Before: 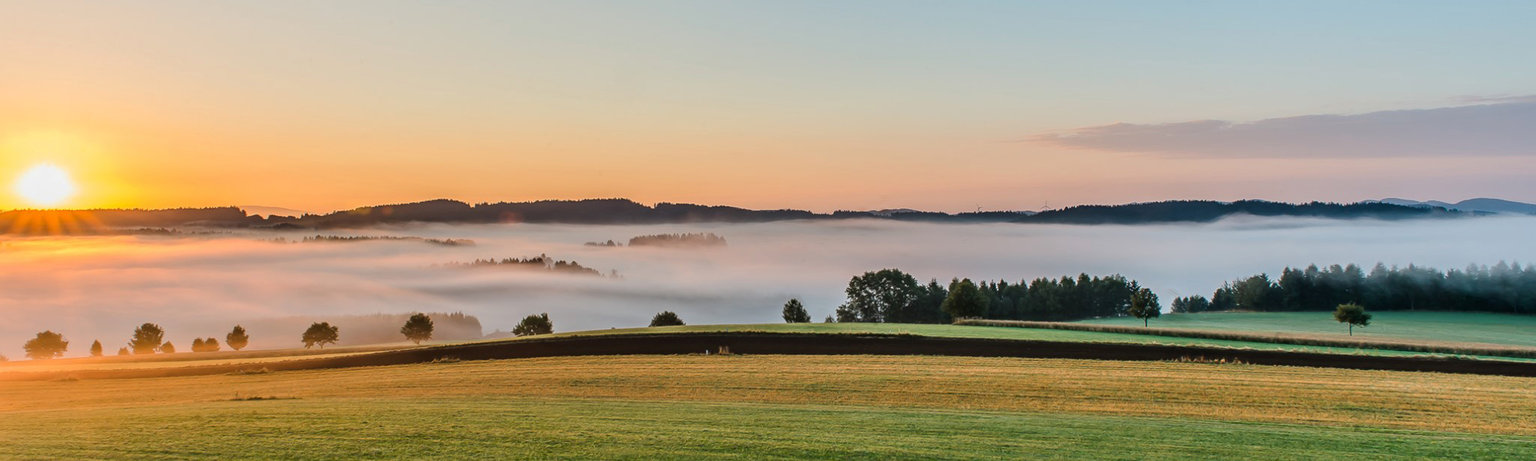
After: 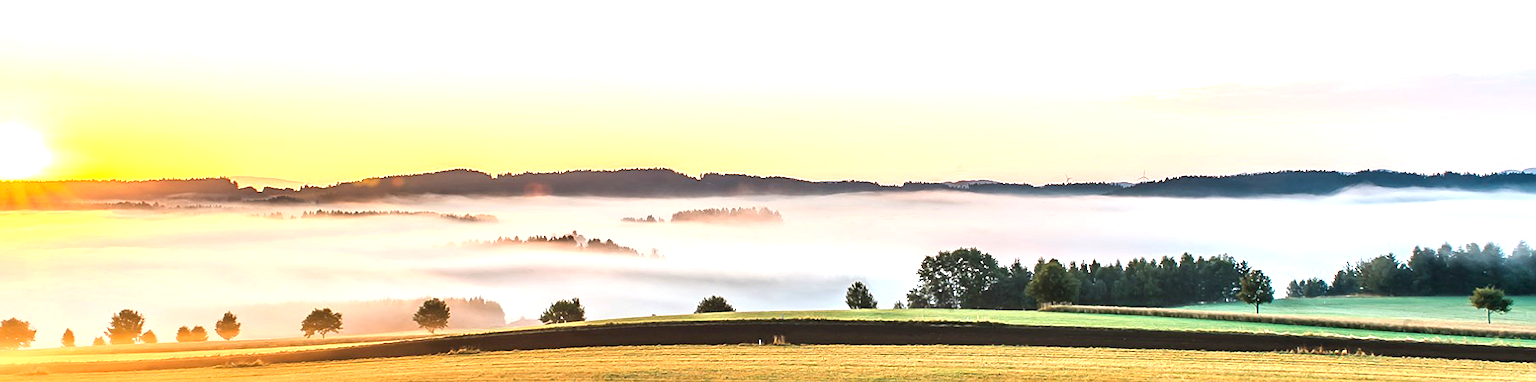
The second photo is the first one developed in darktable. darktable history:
exposure: black level correction 0, exposure 1.407 EV, compensate exposure bias true, compensate highlight preservation false
crop and rotate: left 2.391%, top 11%, right 9.33%, bottom 15.675%
sharpen: on, module defaults
